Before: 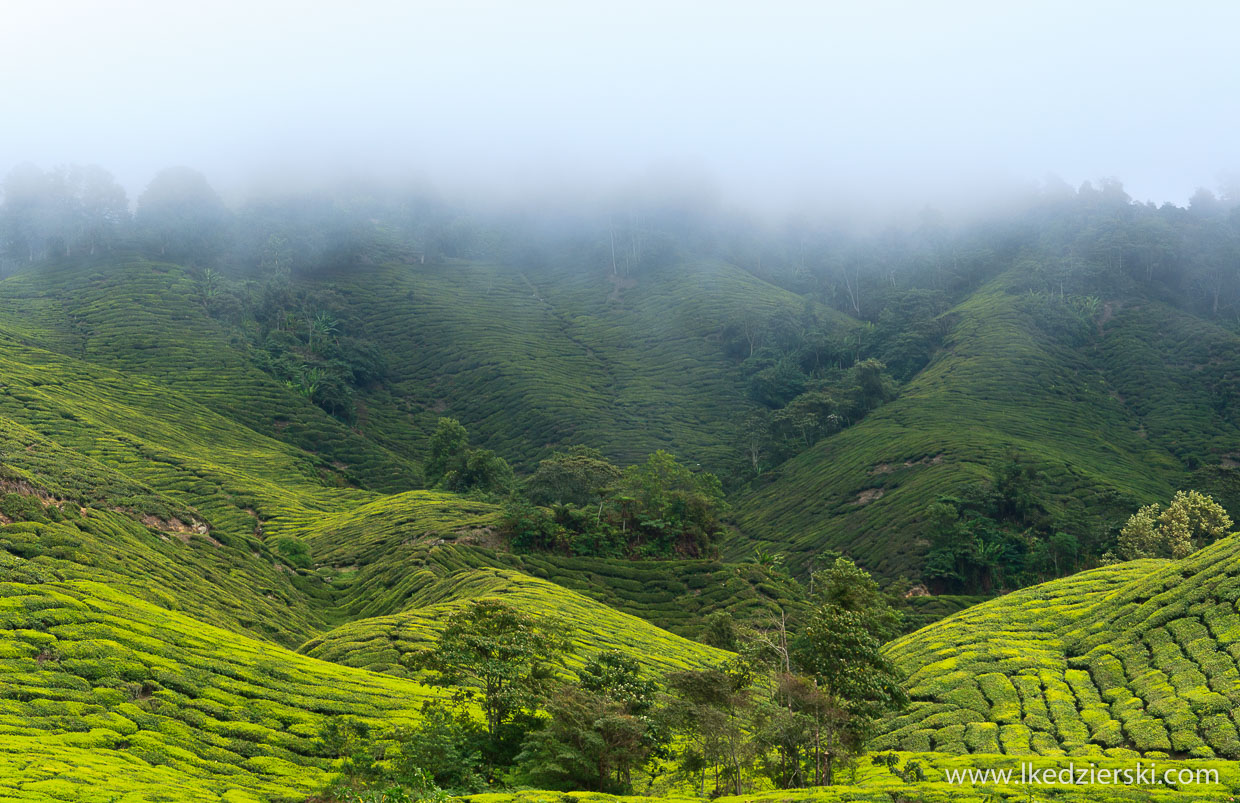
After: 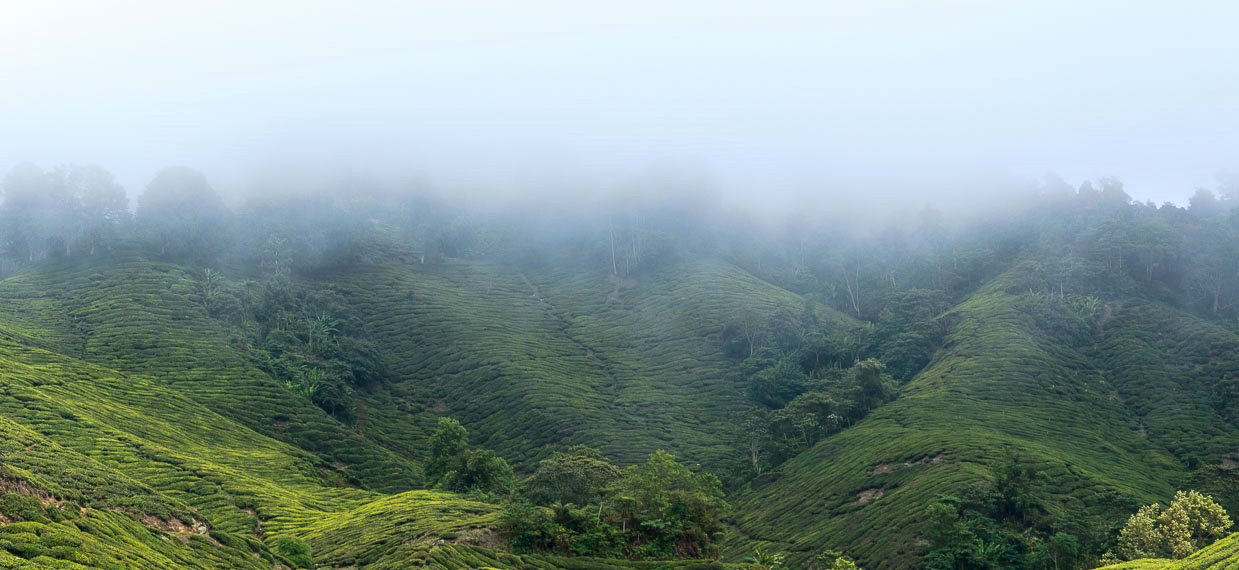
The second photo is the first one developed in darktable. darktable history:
crop: right 0%, bottom 28.992%
local contrast: on, module defaults
